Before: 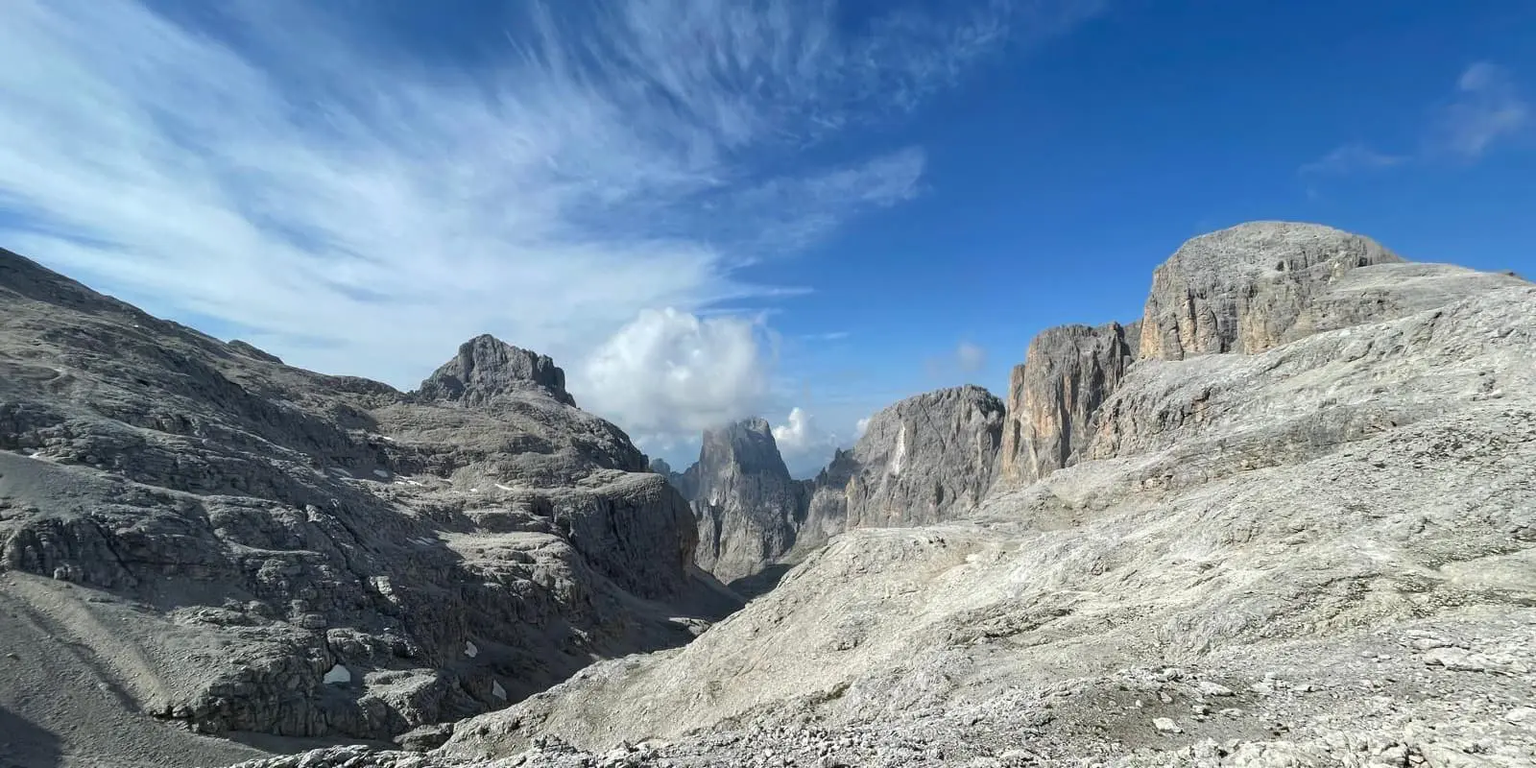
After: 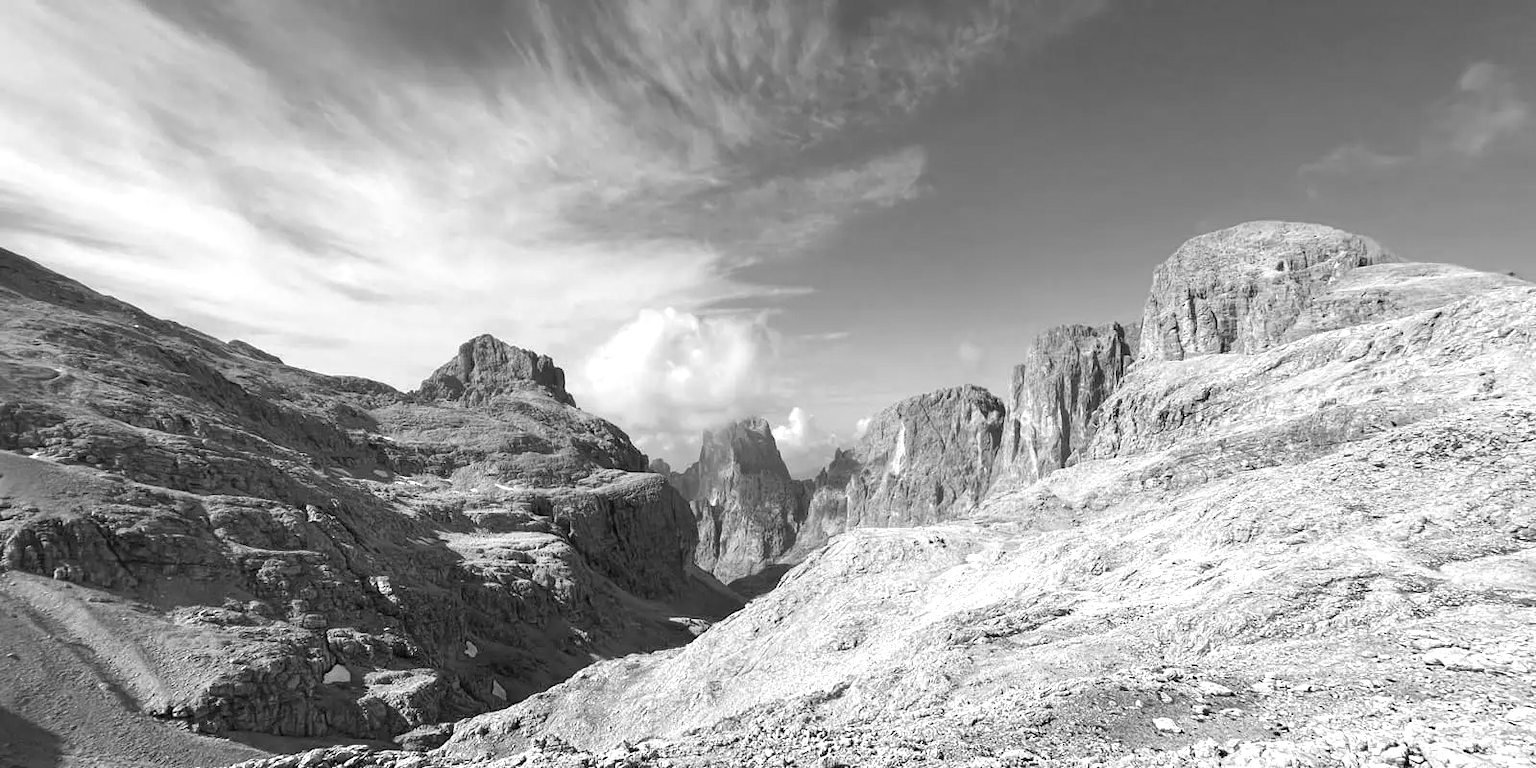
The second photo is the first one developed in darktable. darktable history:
monochrome: on, module defaults
exposure: exposure 0.496 EV, compensate highlight preservation false
